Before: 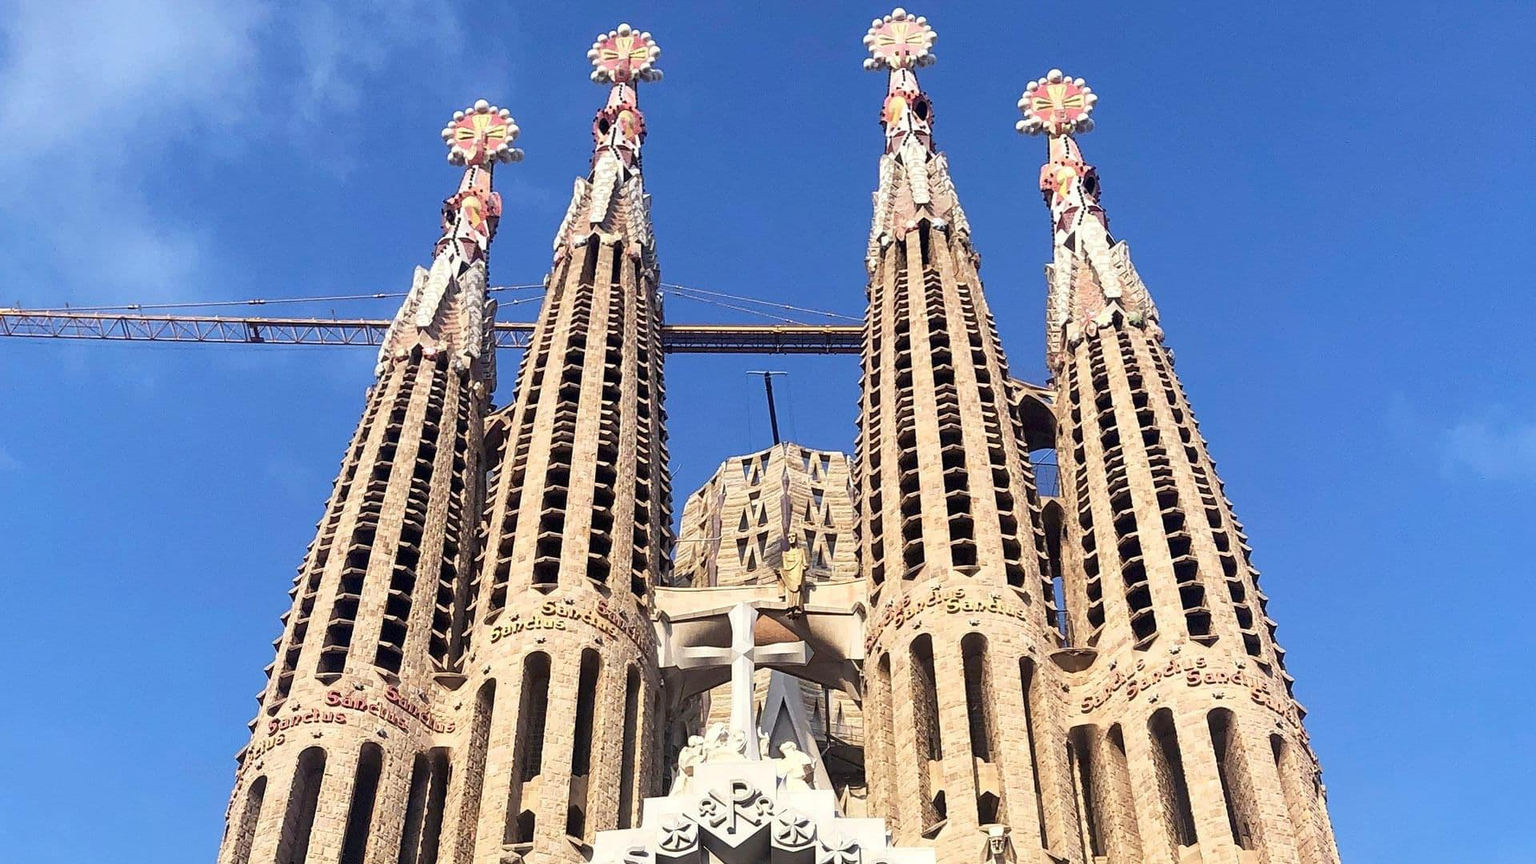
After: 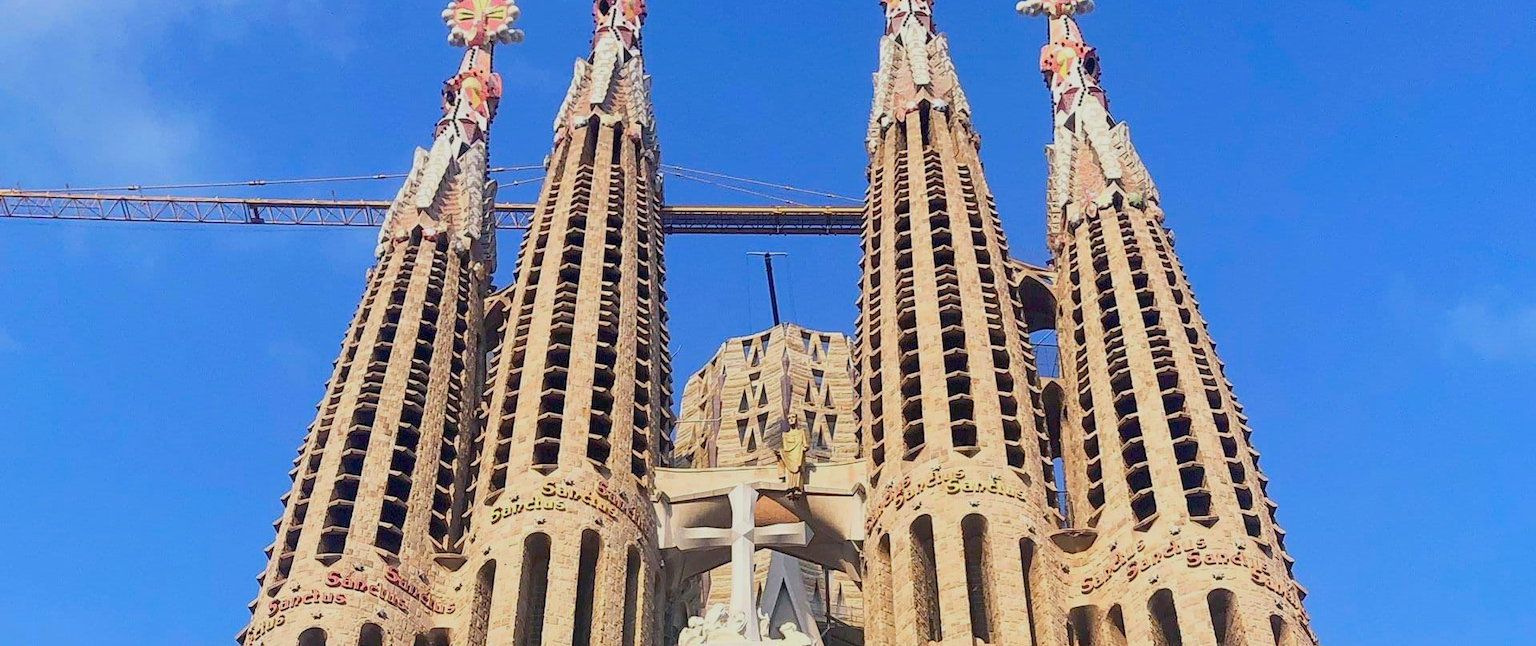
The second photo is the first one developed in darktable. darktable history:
color balance rgb: shadows lift › chroma 2.028%, shadows lift › hue 215.1°, perceptual saturation grading › global saturation 19.653%, contrast -29.738%
tone equalizer: -8 EV -0.399 EV, -7 EV -0.356 EV, -6 EV -0.332 EV, -5 EV -0.186 EV, -3 EV 0.225 EV, -2 EV 0.317 EV, -1 EV 0.366 EV, +0 EV 0.436 EV, edges refinement/feathering 500, mask exposure compensation -1.24 EV, preserve details no
crop: top 13.82%, bottom 11.277%
